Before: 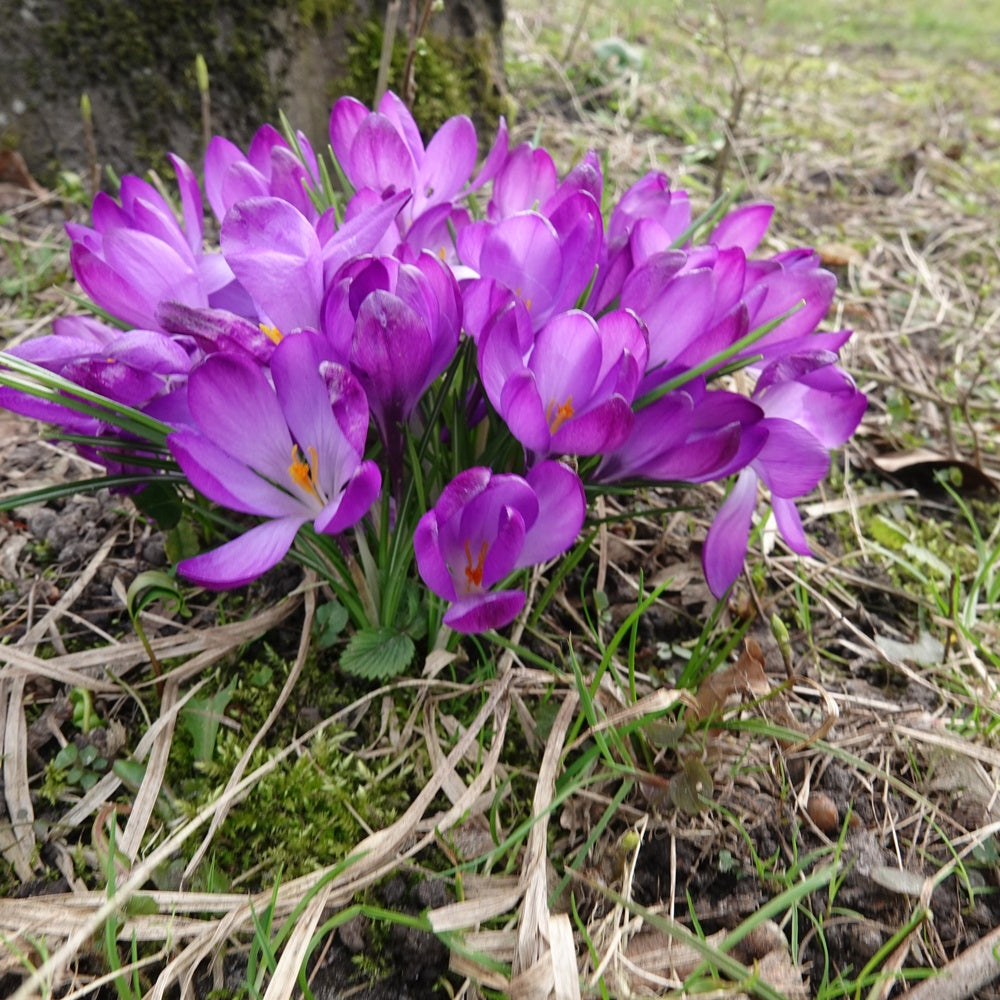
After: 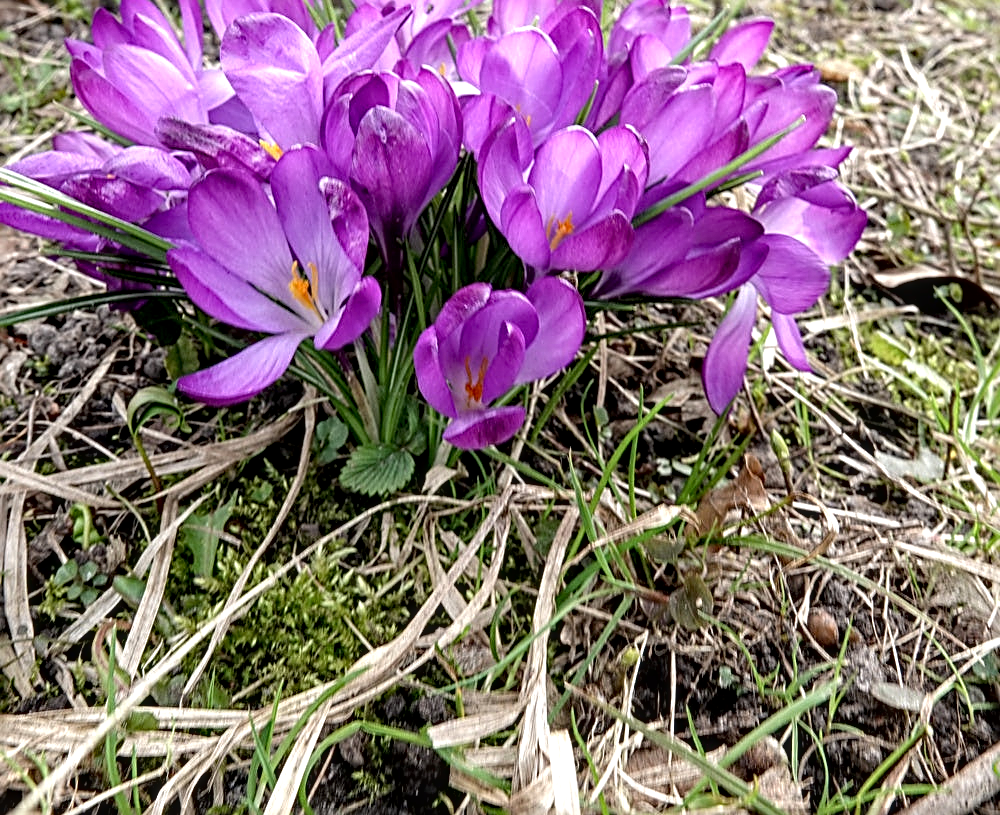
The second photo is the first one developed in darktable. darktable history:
exposure: black level correction 0.007, exposure 0.102 EV, compensate exposure bias true, compensate highlight preservation false
crop and rotate: top 18.419%
contrast brightness saturation: saturation -0.163
local contrast: on, module defaults
haze removal: adaptive false
sharpen: radius 2.698, amount 0.667
tone equalizer: -8 EV -0.432 EV, -7 EV -0.397 EV, -6 EV -0.315 EV, -5 EV -0.185 EV, -3 EV 0.207 EV, -2 EV 0.328 EV, -1 EV 0.363 EV, +0 EV 0.414 EV, mask exposure compensation -0.506 EV
